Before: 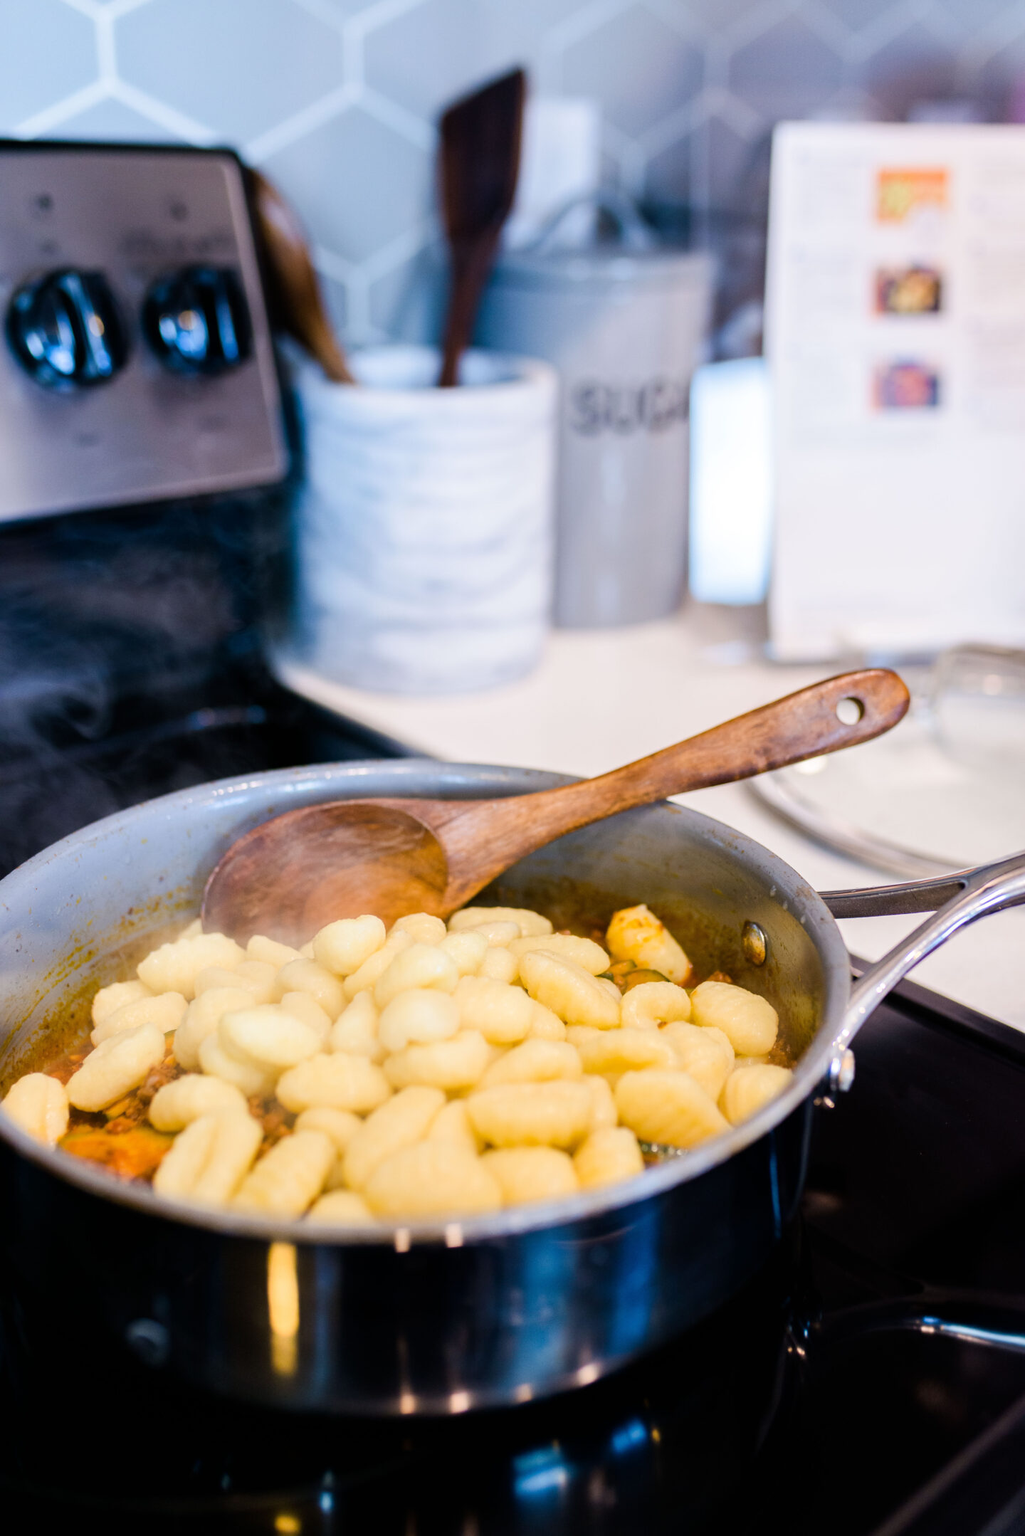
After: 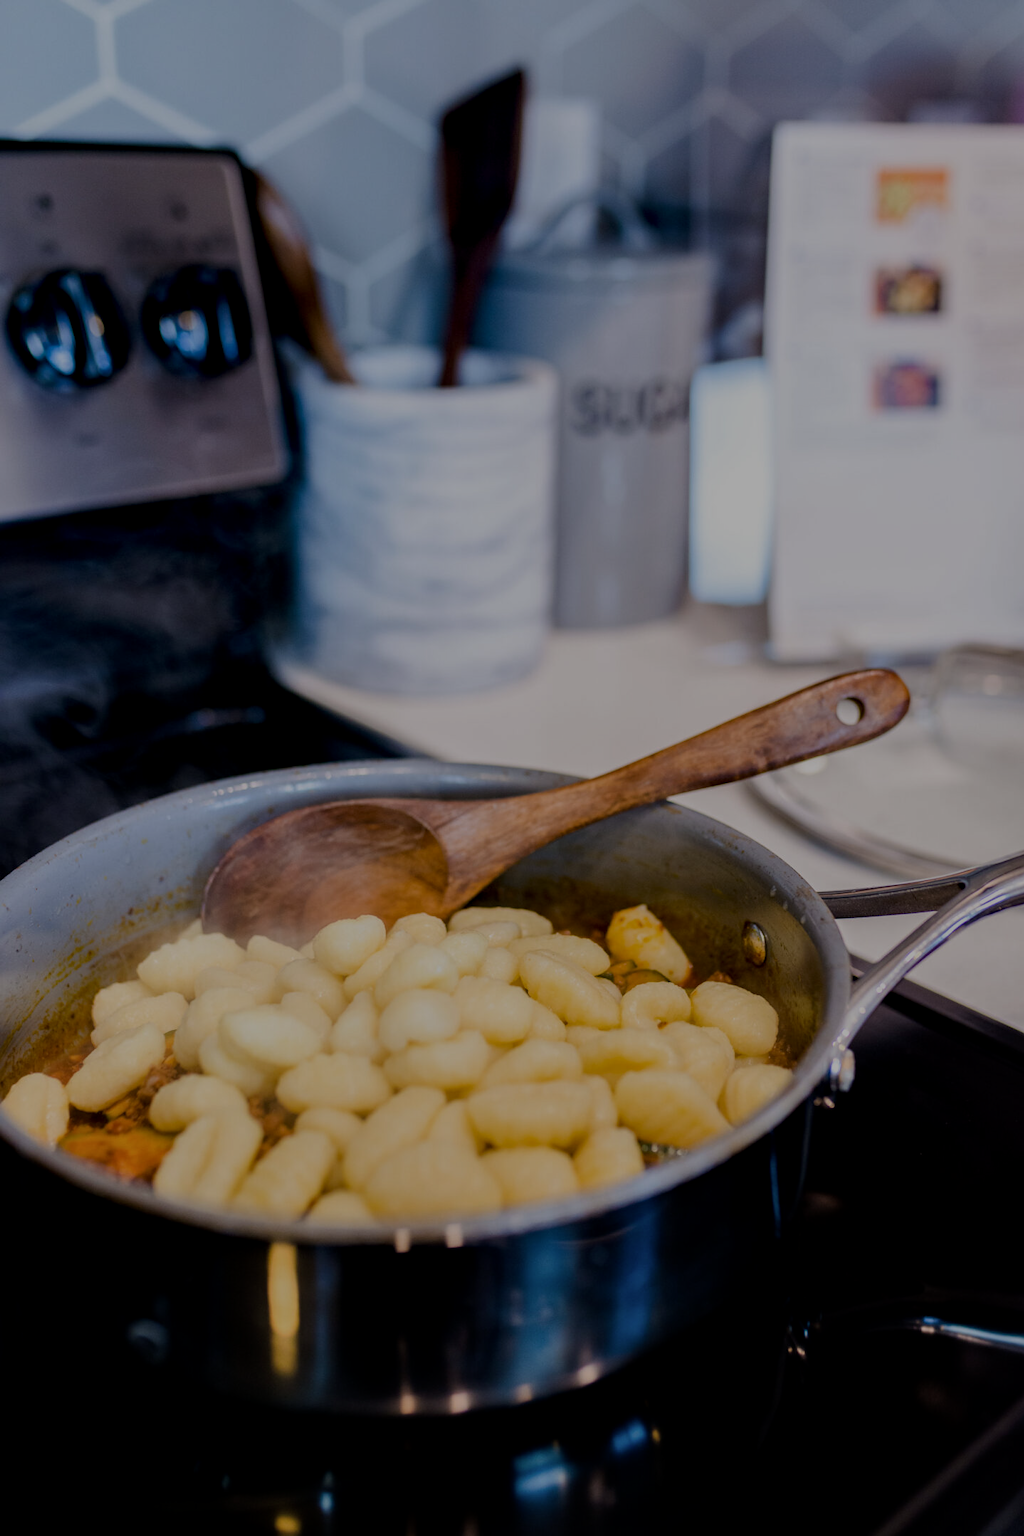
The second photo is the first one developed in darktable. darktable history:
exposure: exposure -1.468 EV, compensate highlight preservation false
local contrast: on, module defaults
